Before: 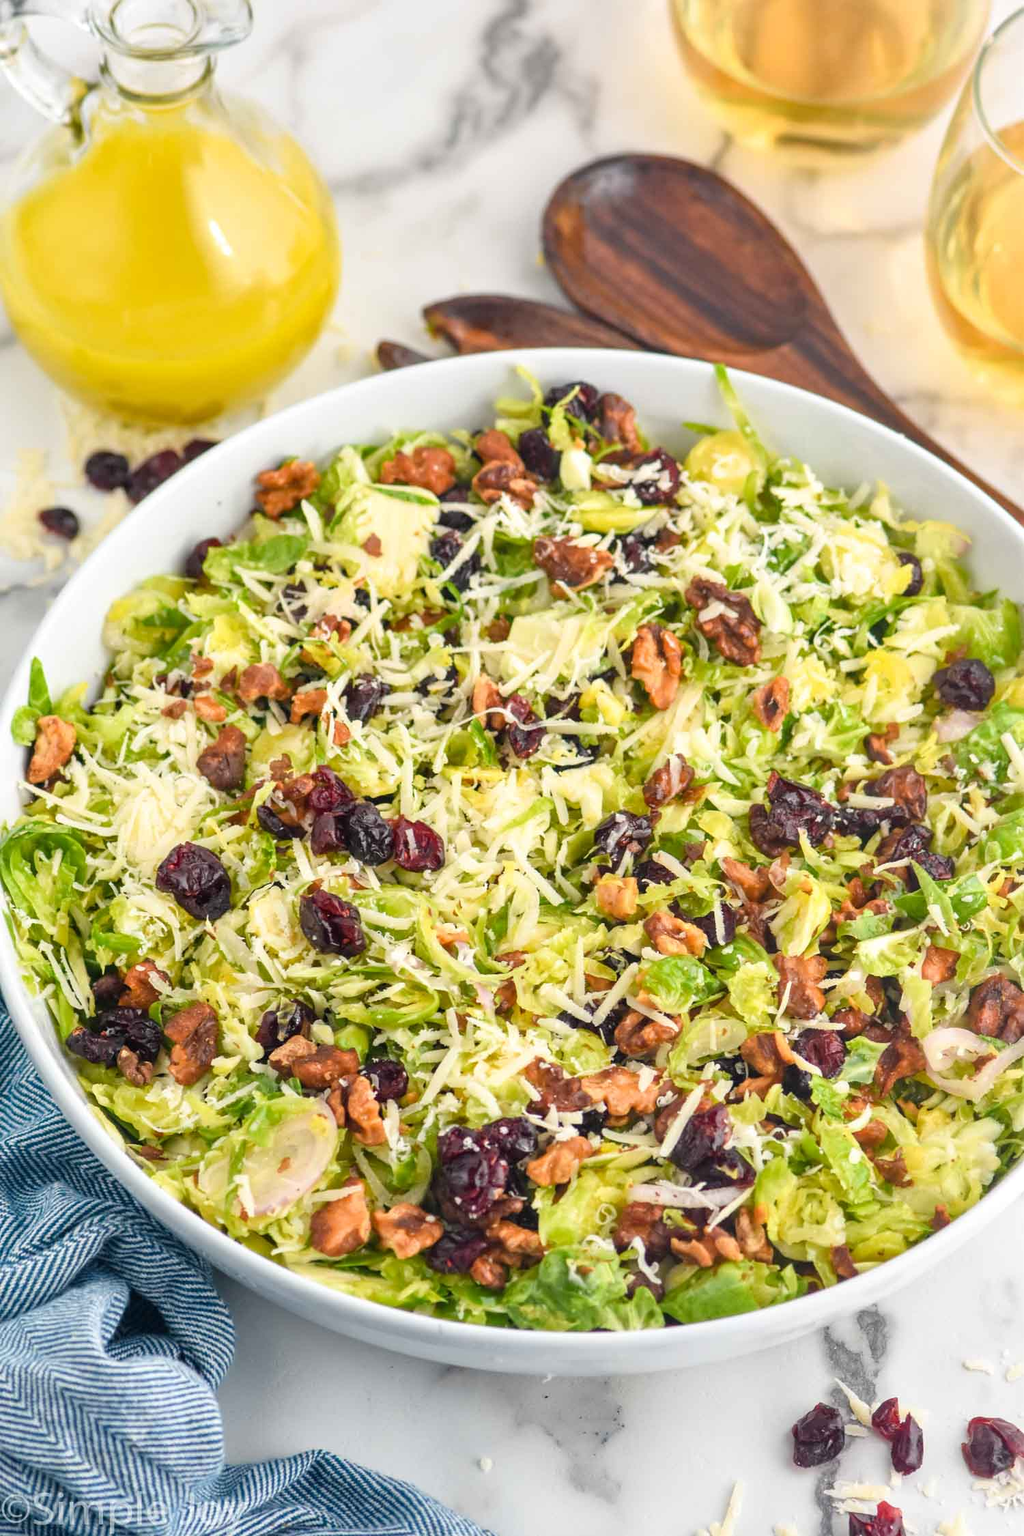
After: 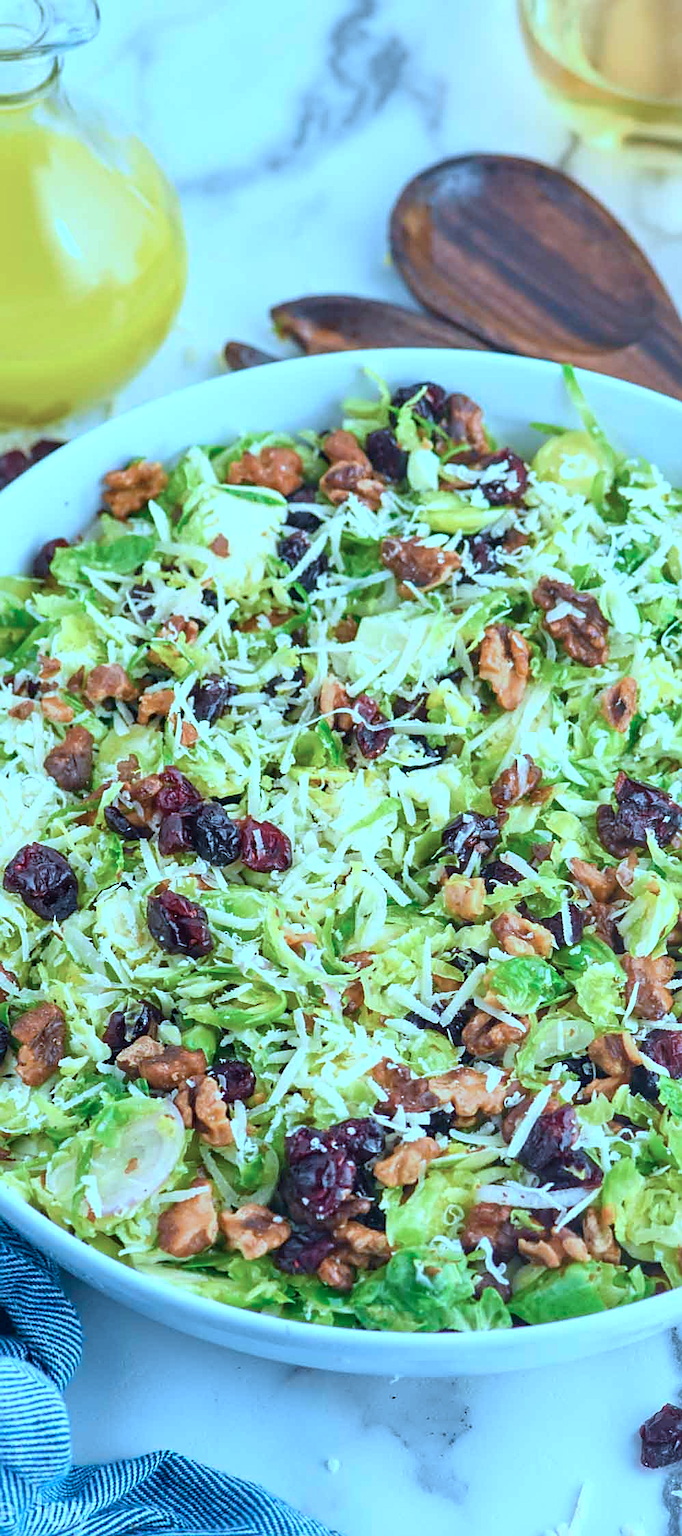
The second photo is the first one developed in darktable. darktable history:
color calibration: illuminant custom, x 0.432, y 0.395, temperature 3098 K
crop and rotate: left 15.055%, right 18.278%
sharpen: on, module defaults
